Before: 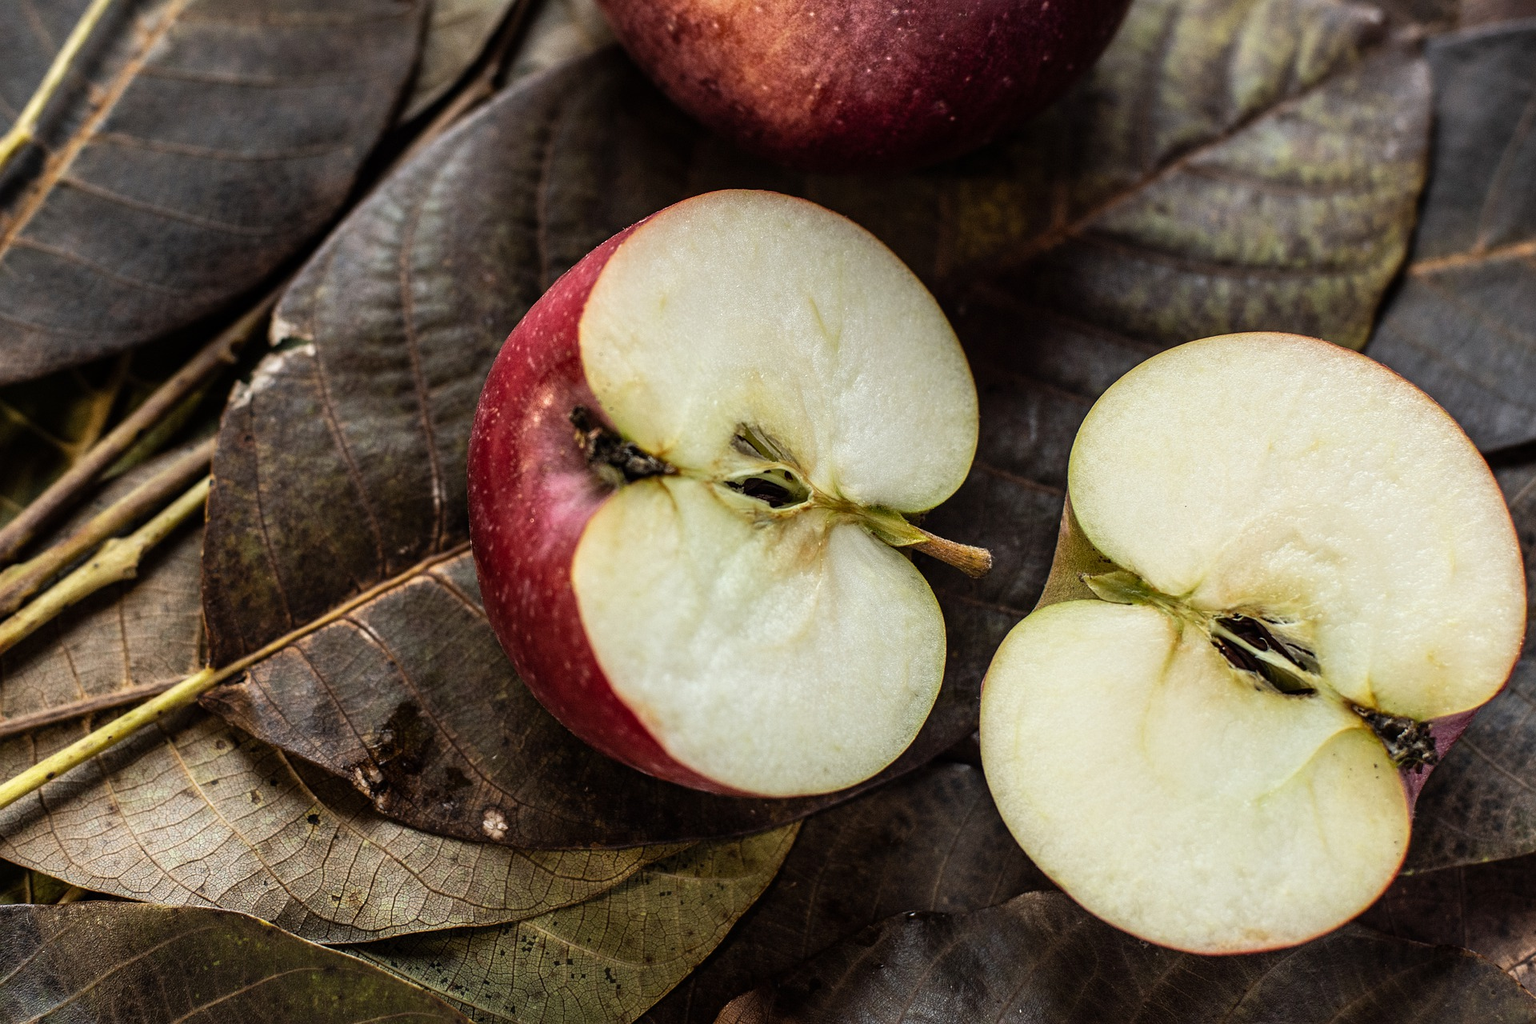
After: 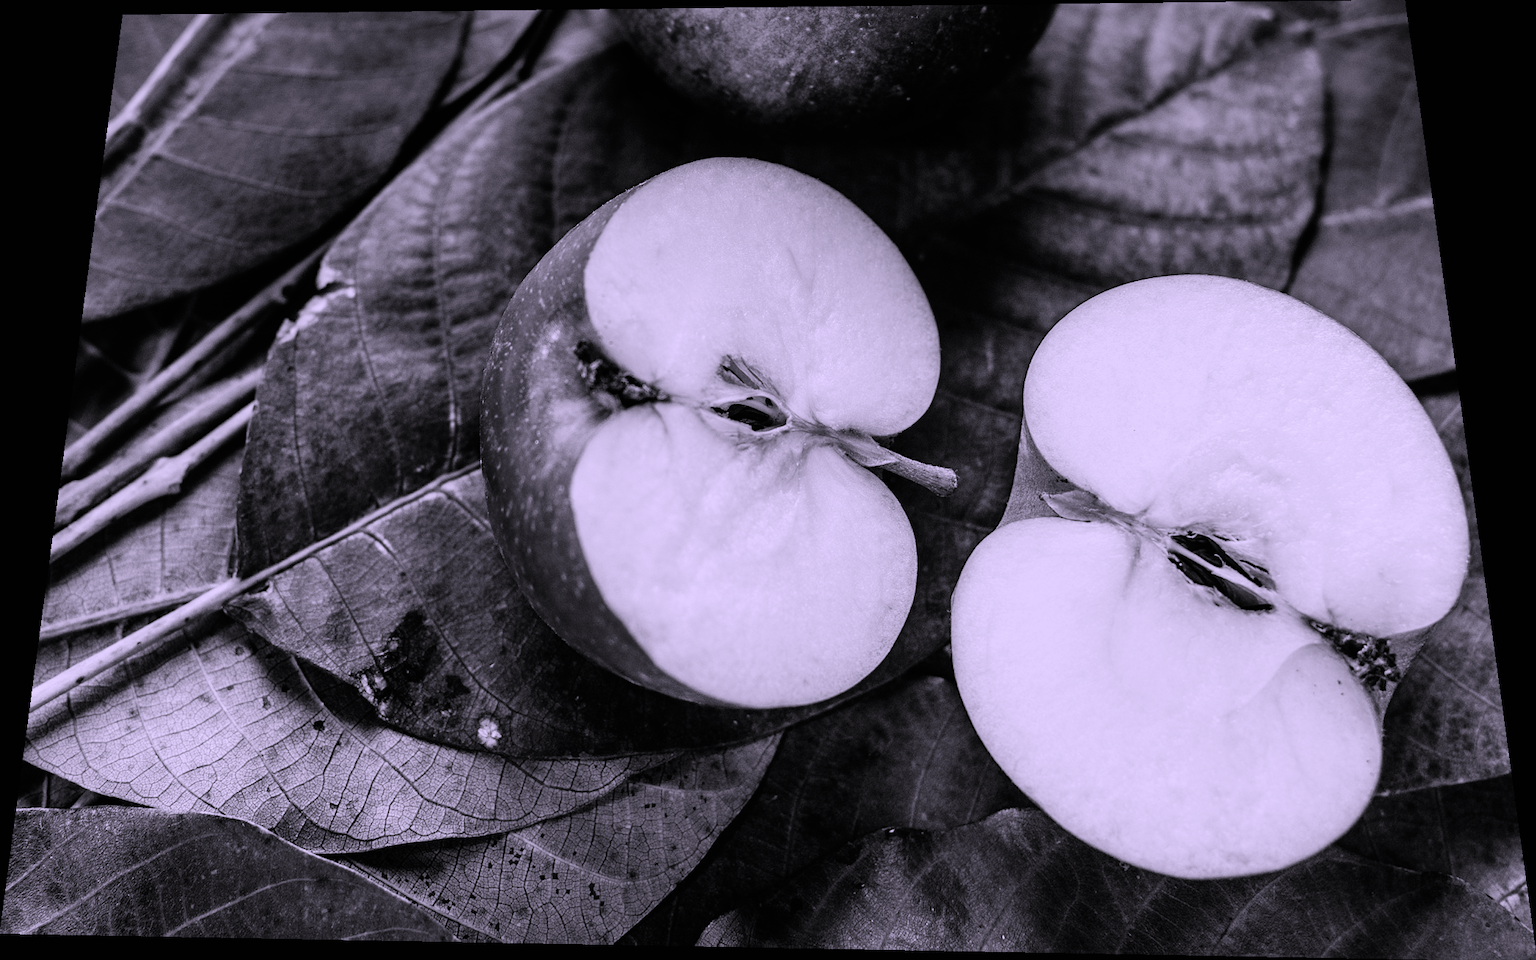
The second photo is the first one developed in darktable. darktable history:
exposure: black level correction -0.002, exposure 0.54 EV, compensate highlight preservation false
filmic rgb: black relative exposure -7.65 EV, white relative exposure 4.56 EV, hardness 3.61
color correction: highlights a* 15.03, highlights b* -25.07
color calibration: output gray [0.267, 0.423, 0.267, 0], illuminant same as pipeline (D50), adaptation none (bypass)
graduated density: density 2.02 EV, hardness 44%, rotation 0.374°, offset 8.21, hue 208.8°, saturation 97%
rotate and perspective: rotation 0.128°, lens shift (vertical) -0.181, lens shift (horizontal) -0.044, shear 0.001, automatic cropping off
